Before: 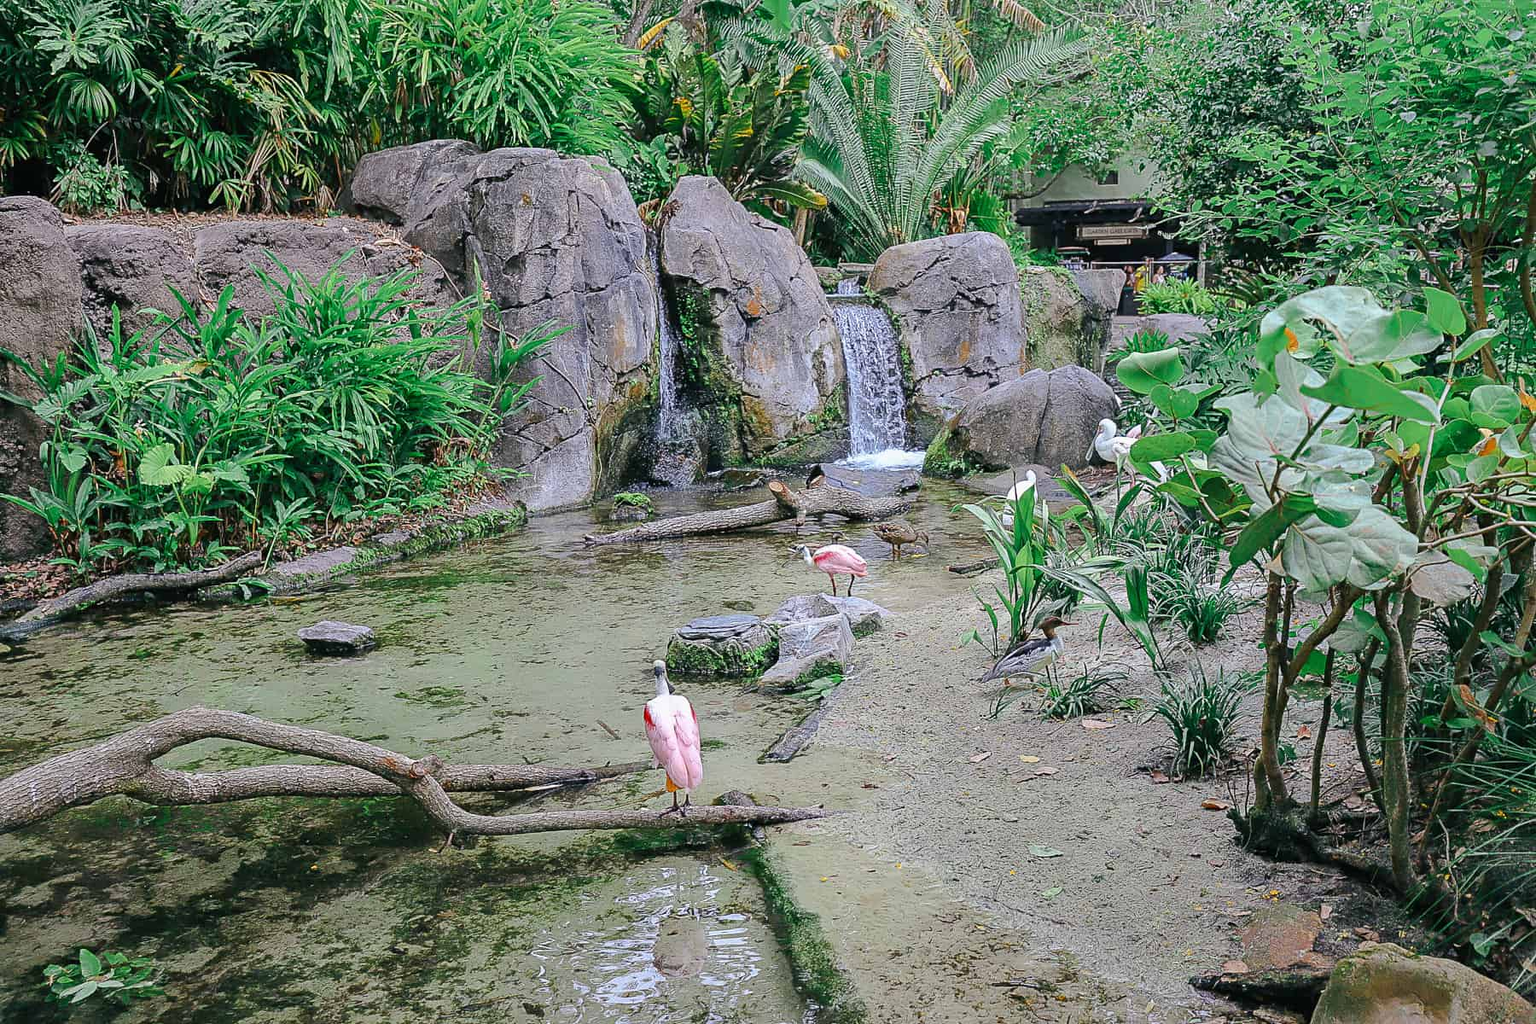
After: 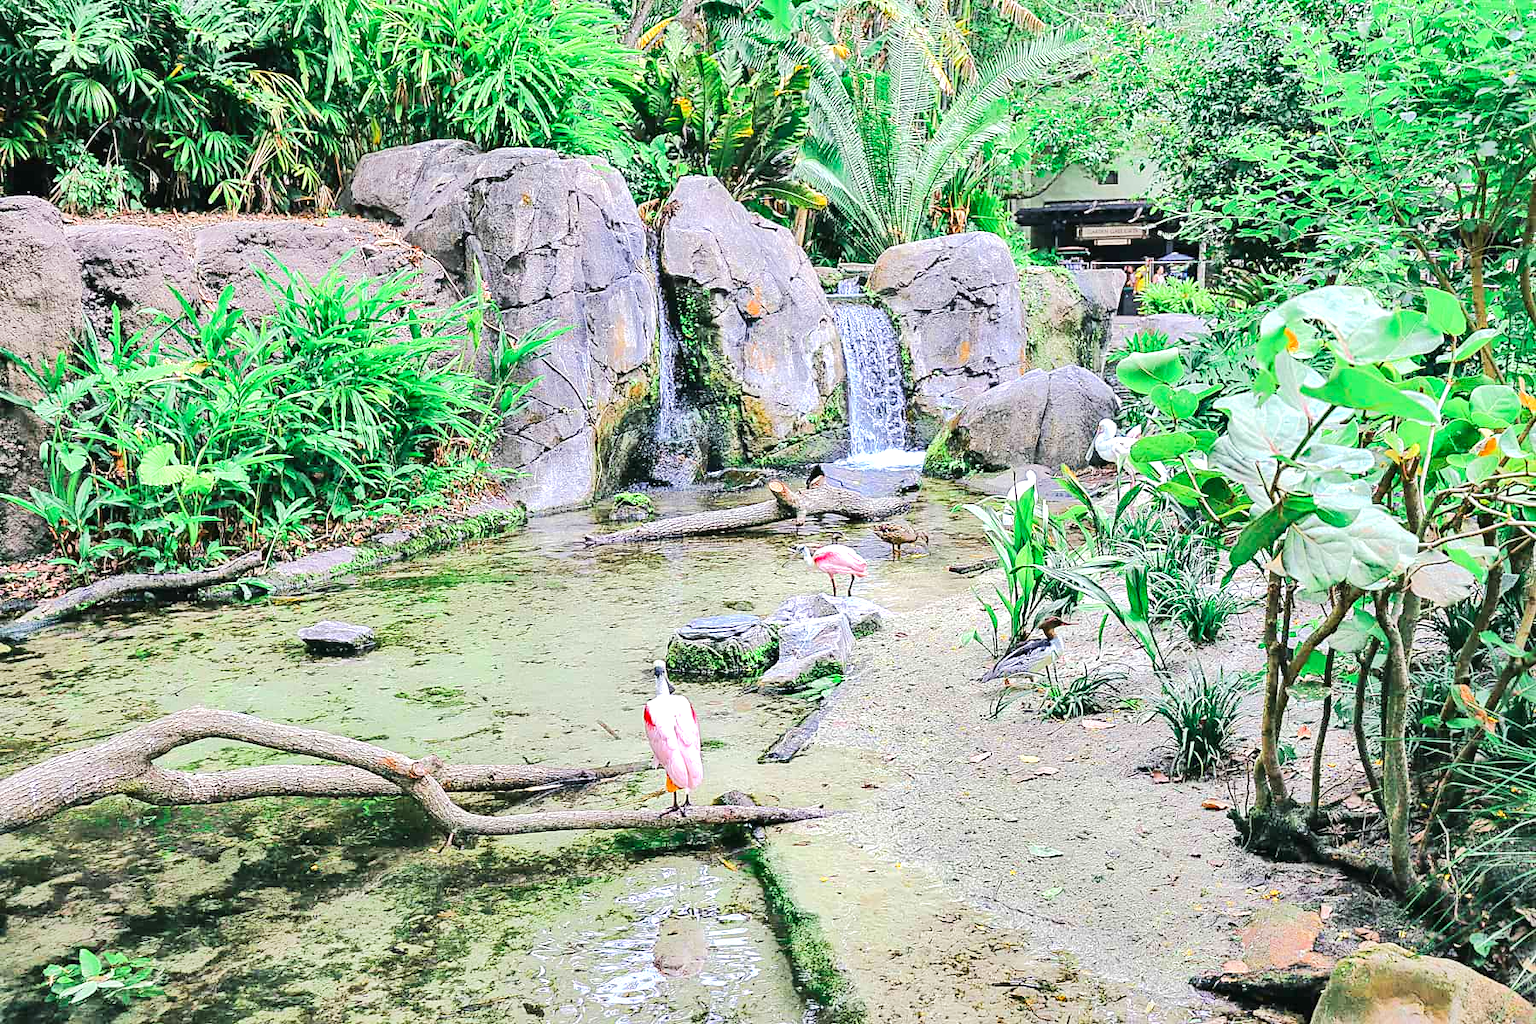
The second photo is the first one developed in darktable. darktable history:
exposure: black level correction 0, exposure 0.704 EV, compensate highlight preservation false
shadows and highlights: low approximation 0.01, soften with gaussian
tone equalizer: -7 EV 0.144 EV, -6 EV 0.632 EV, -5 EV 1.18 EV, -4 EV 1.31 EV, -3 EV 1.17 EV, -2 EV 0.6 EV, -1 EV 0.153 EV, edges refinement/feathering 500, mask exposure compensation -1.57 EV, preserve details no
local contrast: mode bilateral grid, contrast 16, coarseness 36, detail 105%, midtone range 0.2
